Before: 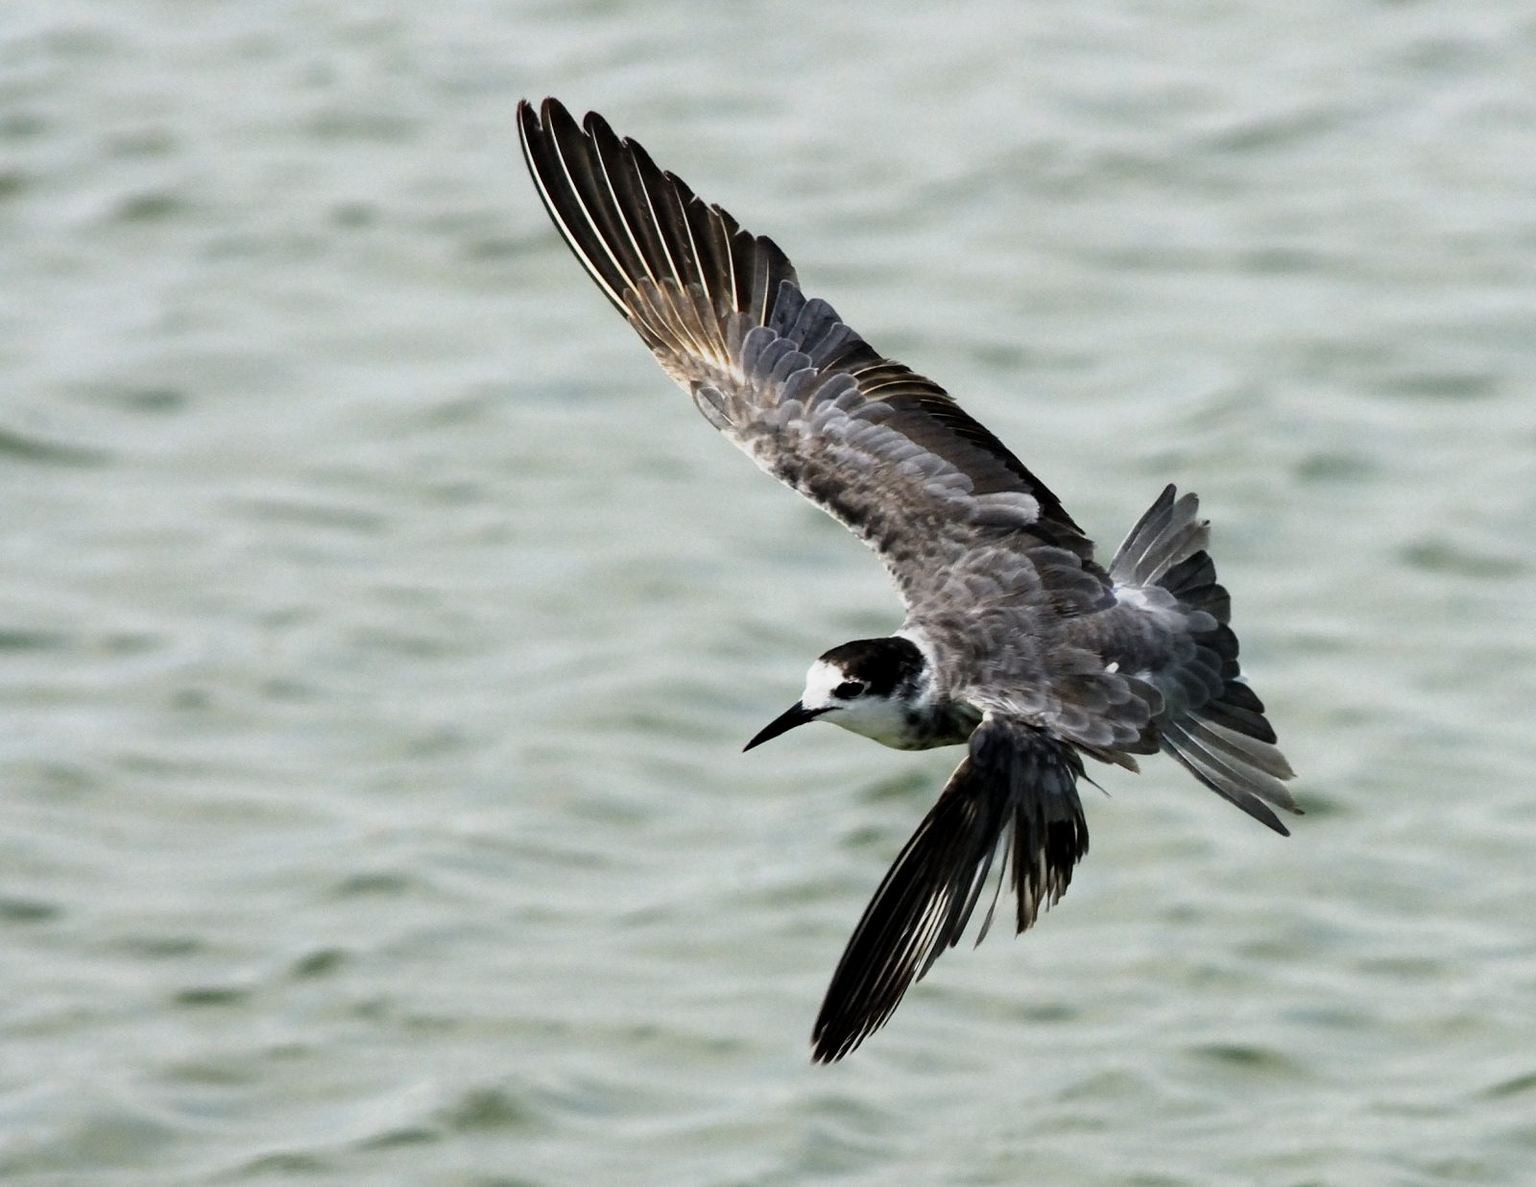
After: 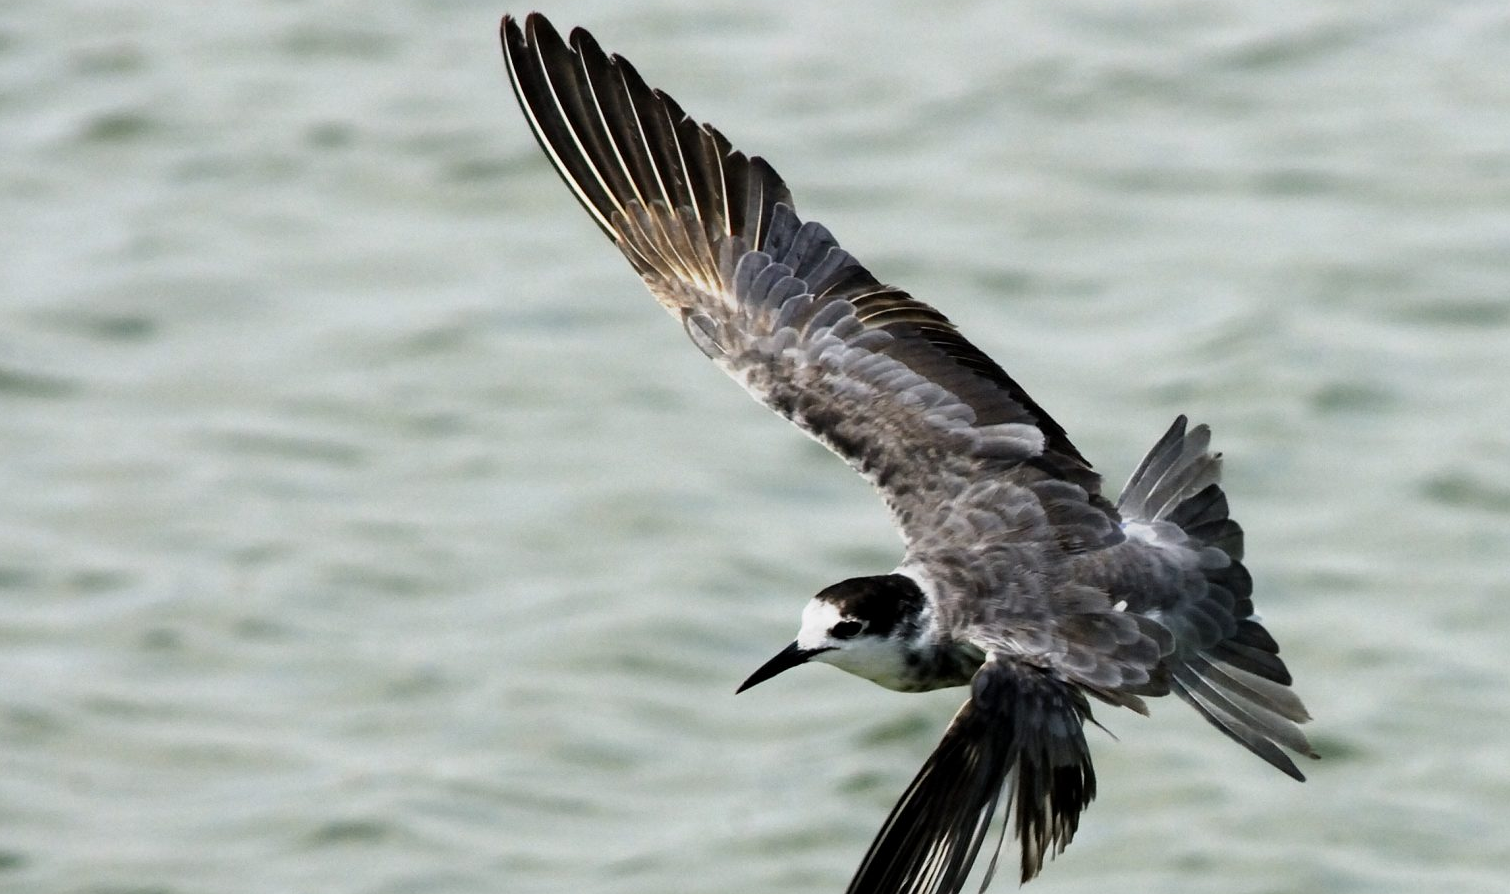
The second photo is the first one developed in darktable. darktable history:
crop: left 2.385%, top 7.265%, right 3.211%, bottom 20.331%
